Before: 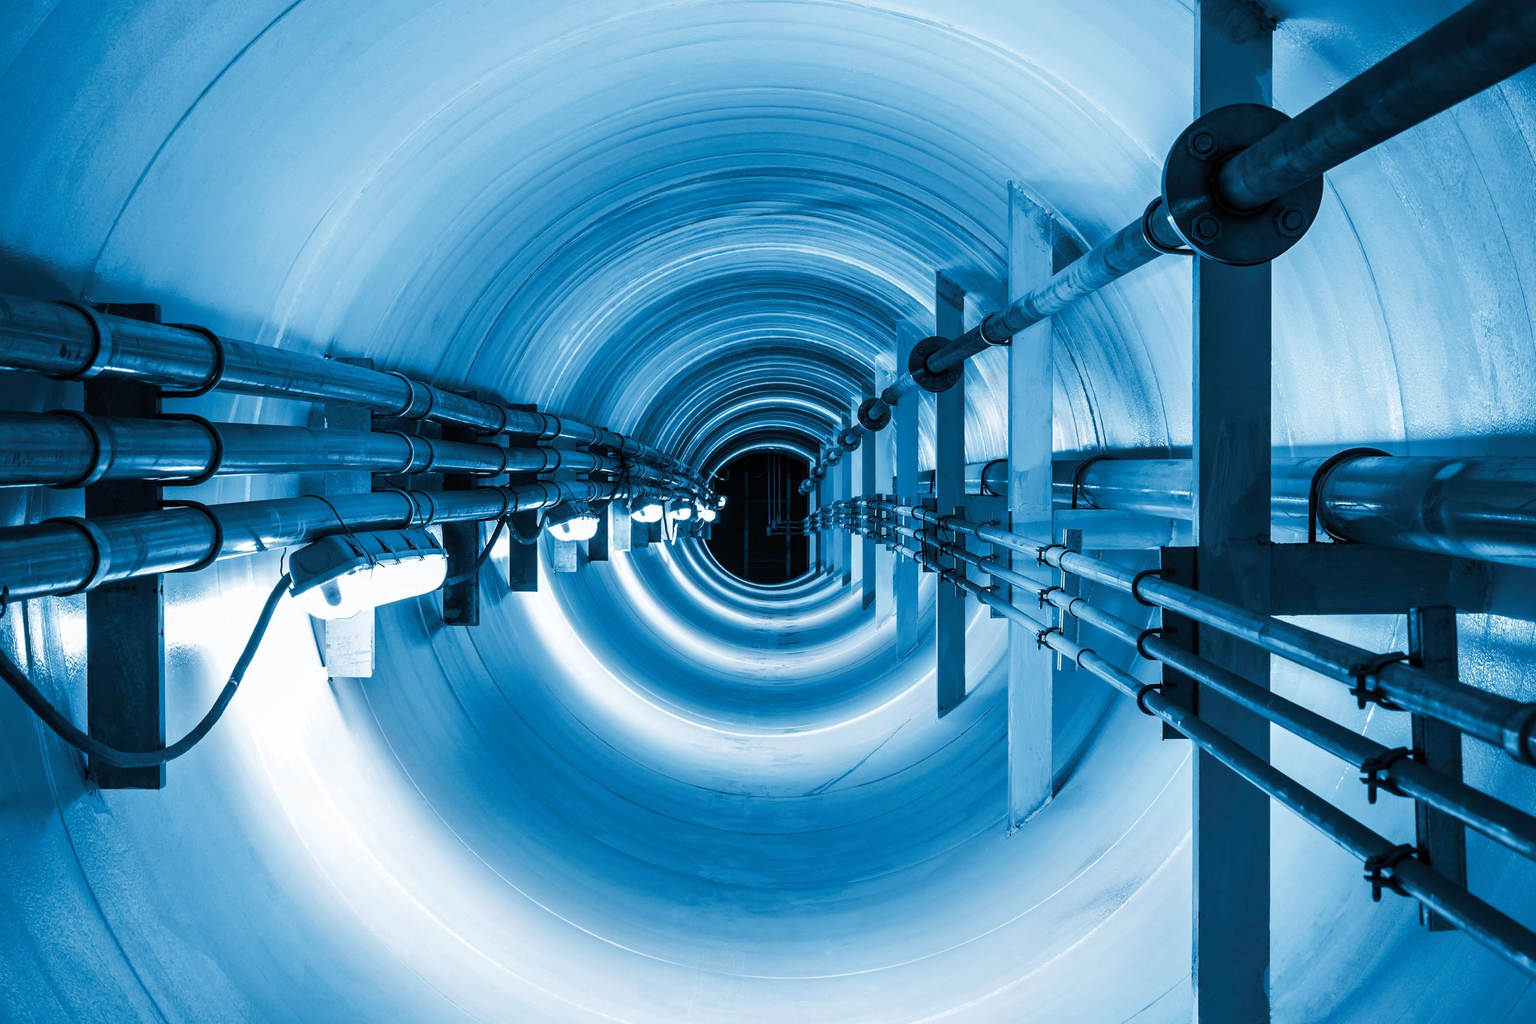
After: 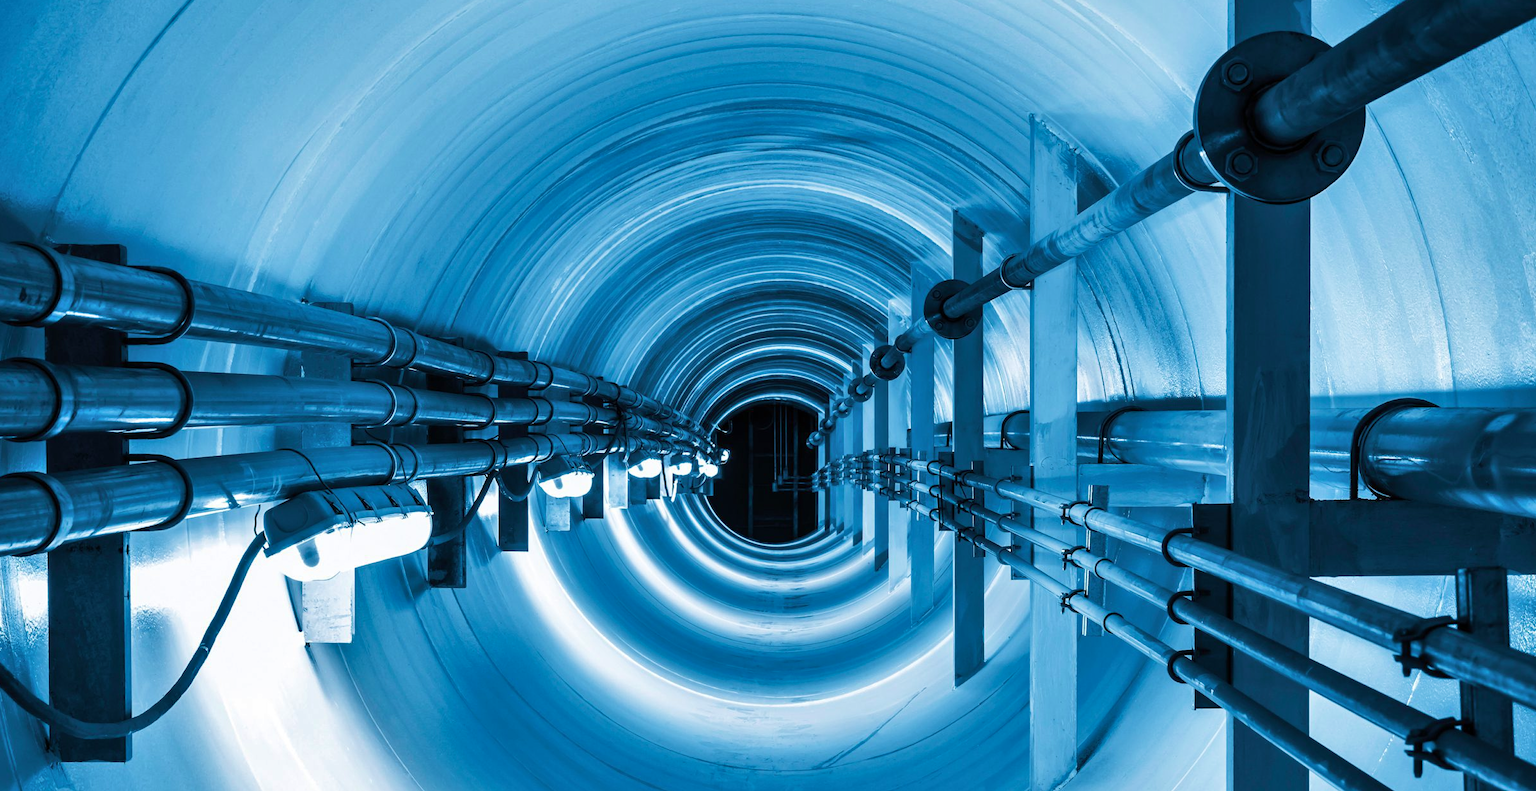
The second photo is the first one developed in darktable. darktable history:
shadows and highlights: low approximation 0.01, soften with gaussian
crop: left 2.737%, top 7.287%, right 3.421%, bottom 20.179%
velvia: on, module defaults
